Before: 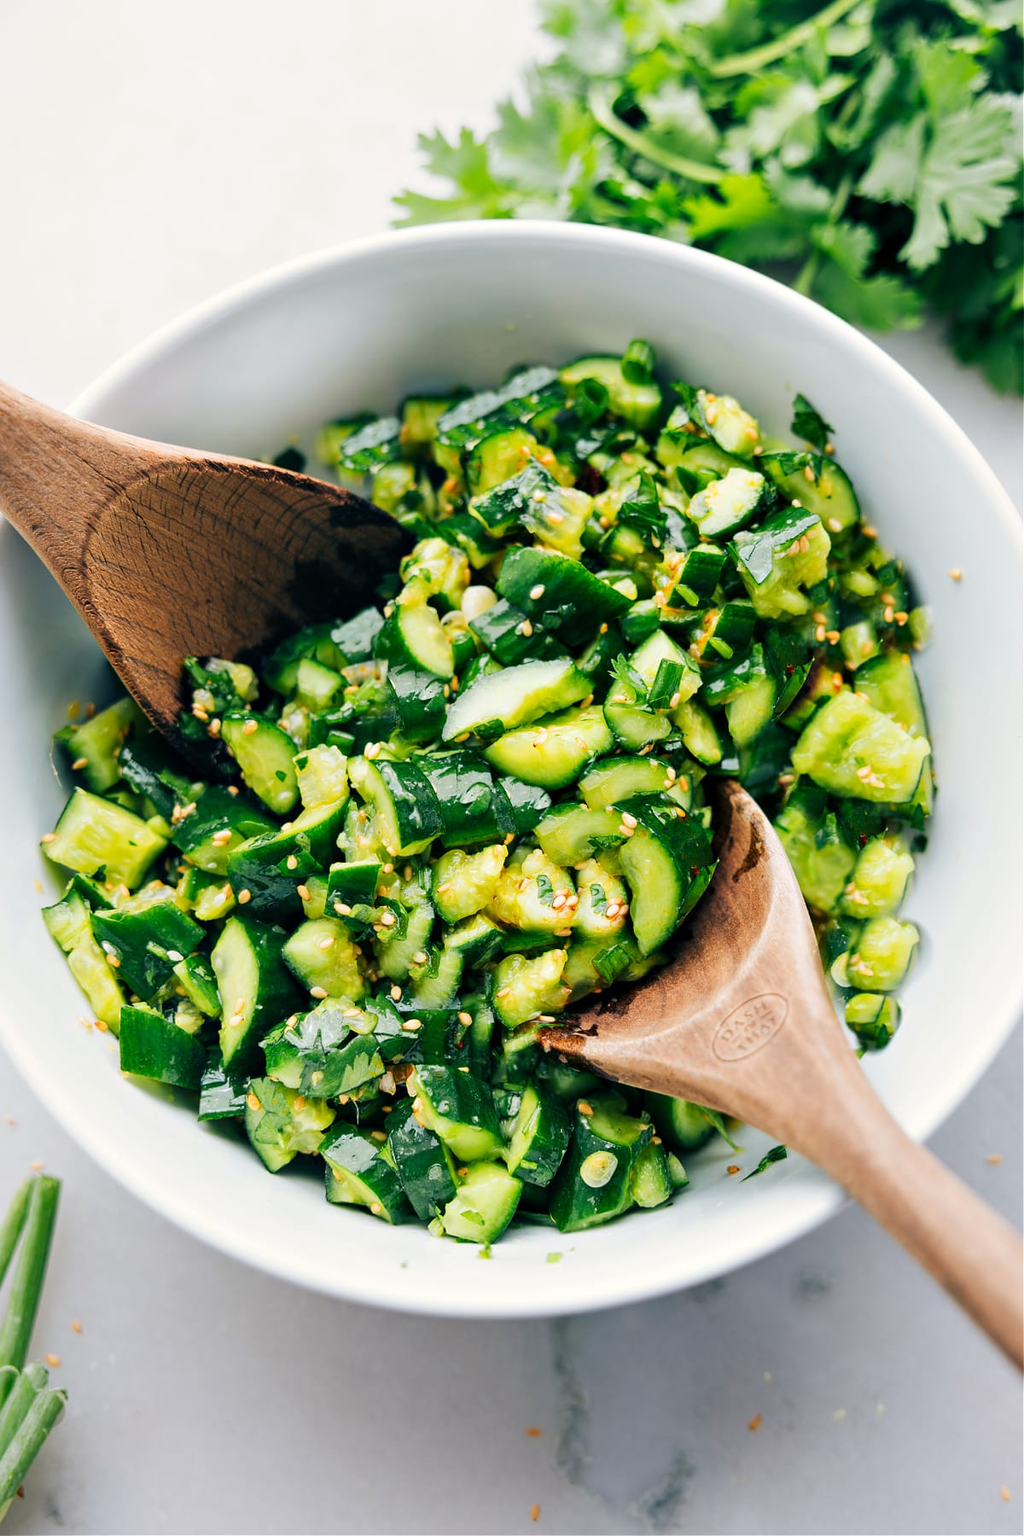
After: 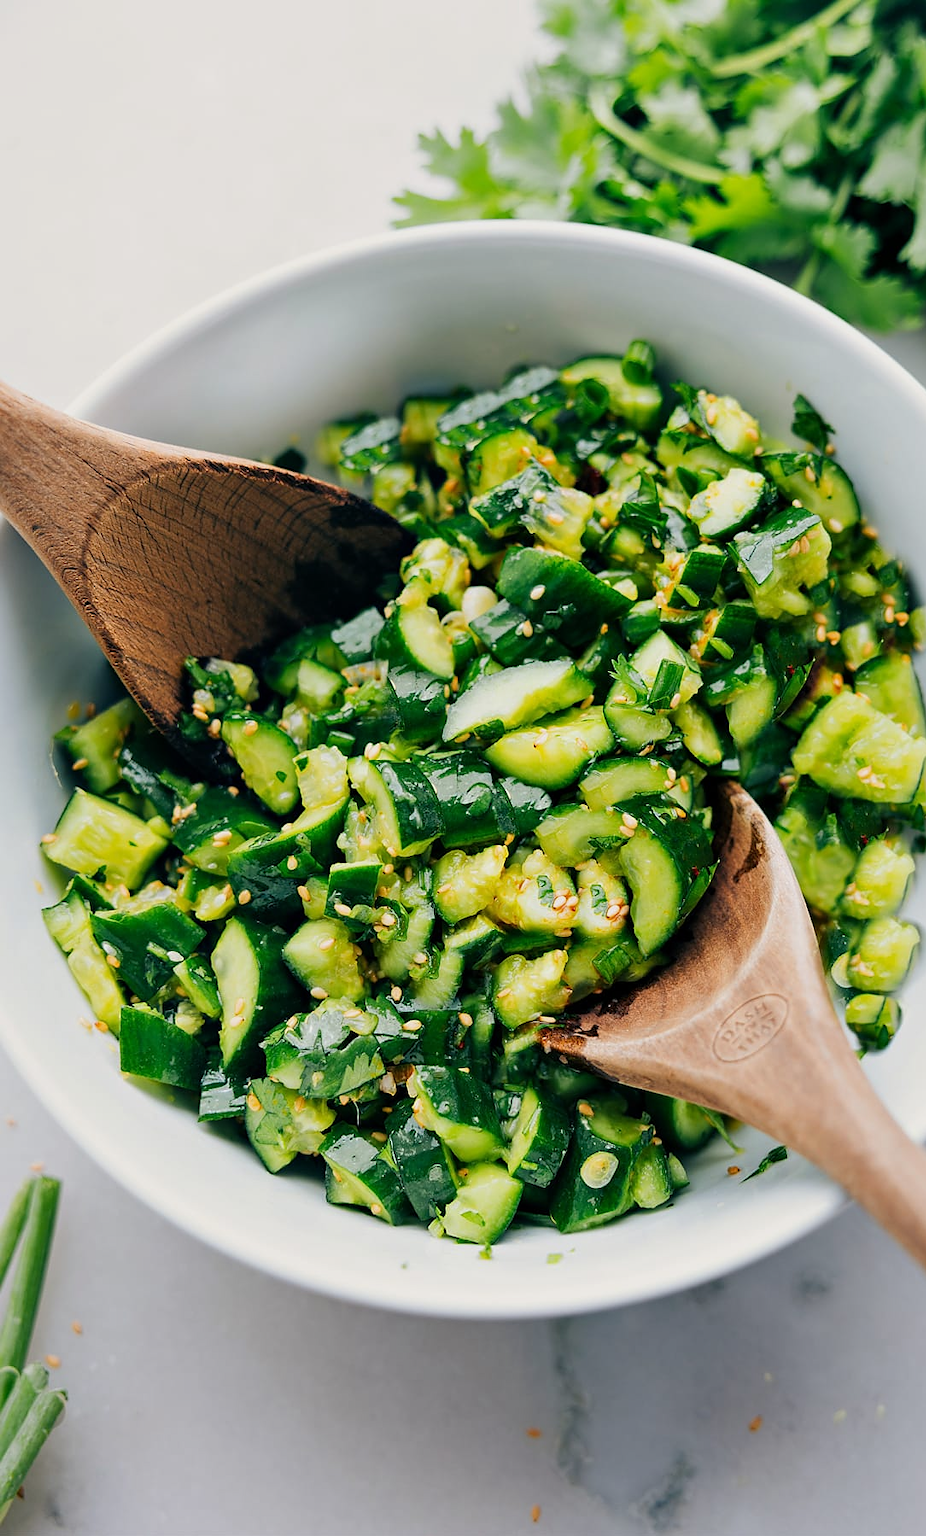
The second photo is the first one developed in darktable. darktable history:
crop: right 9.509%, bottom 0.024%
exposure: exposure -0.266 EV, compensate highlight preservation false
sharpen: radius 1.036
